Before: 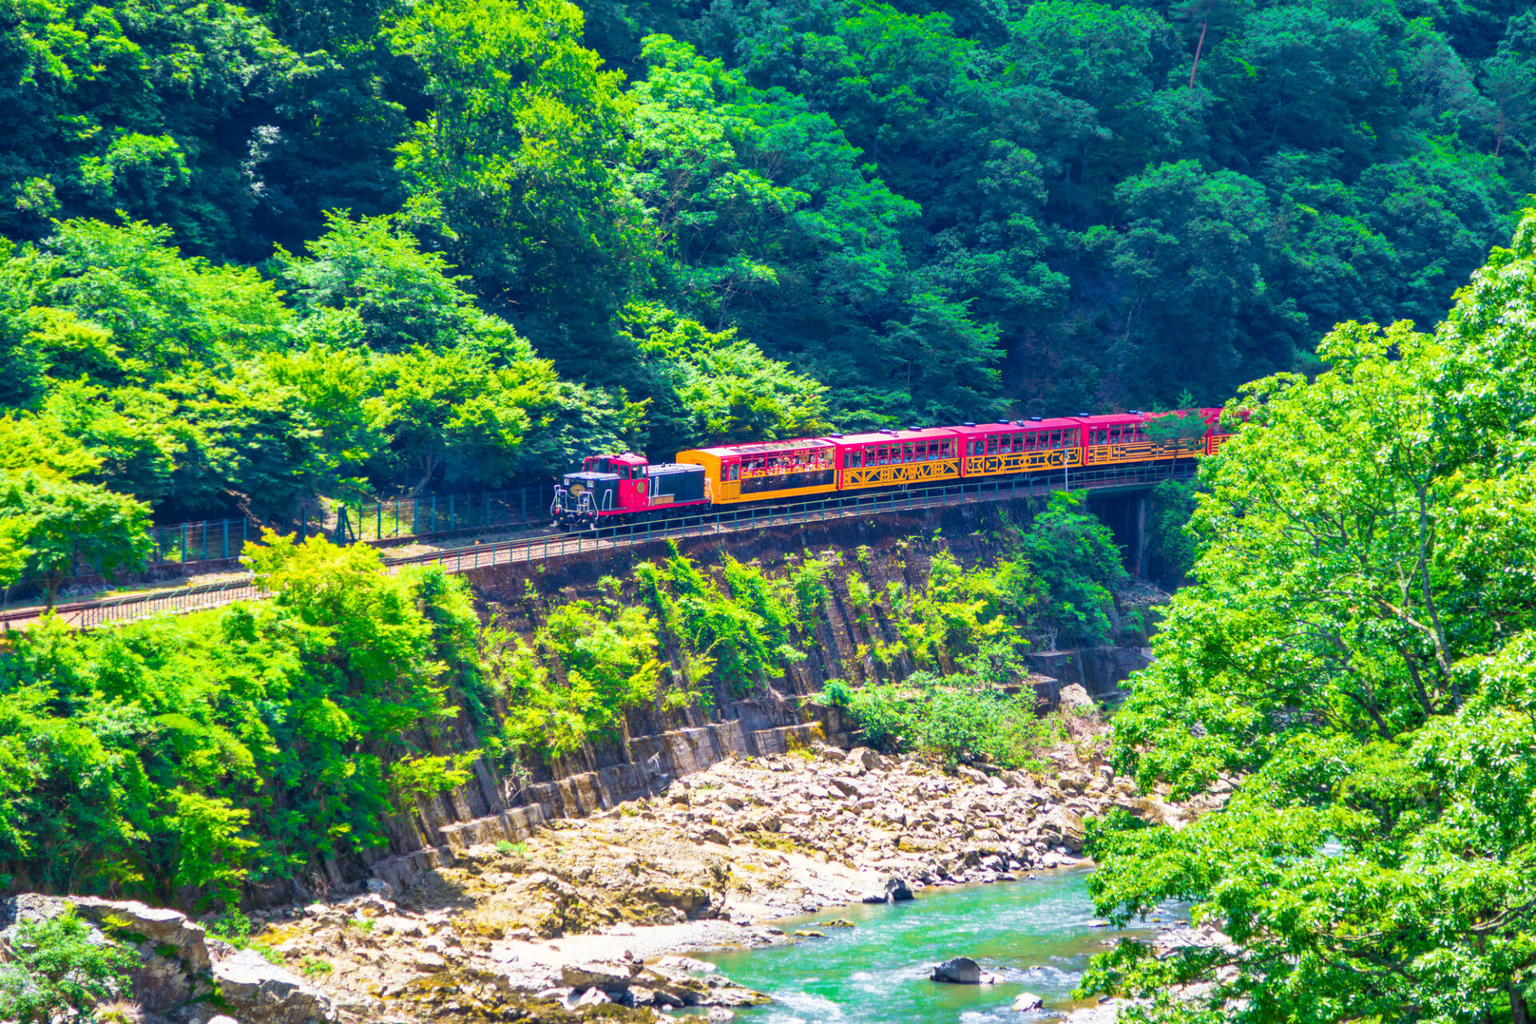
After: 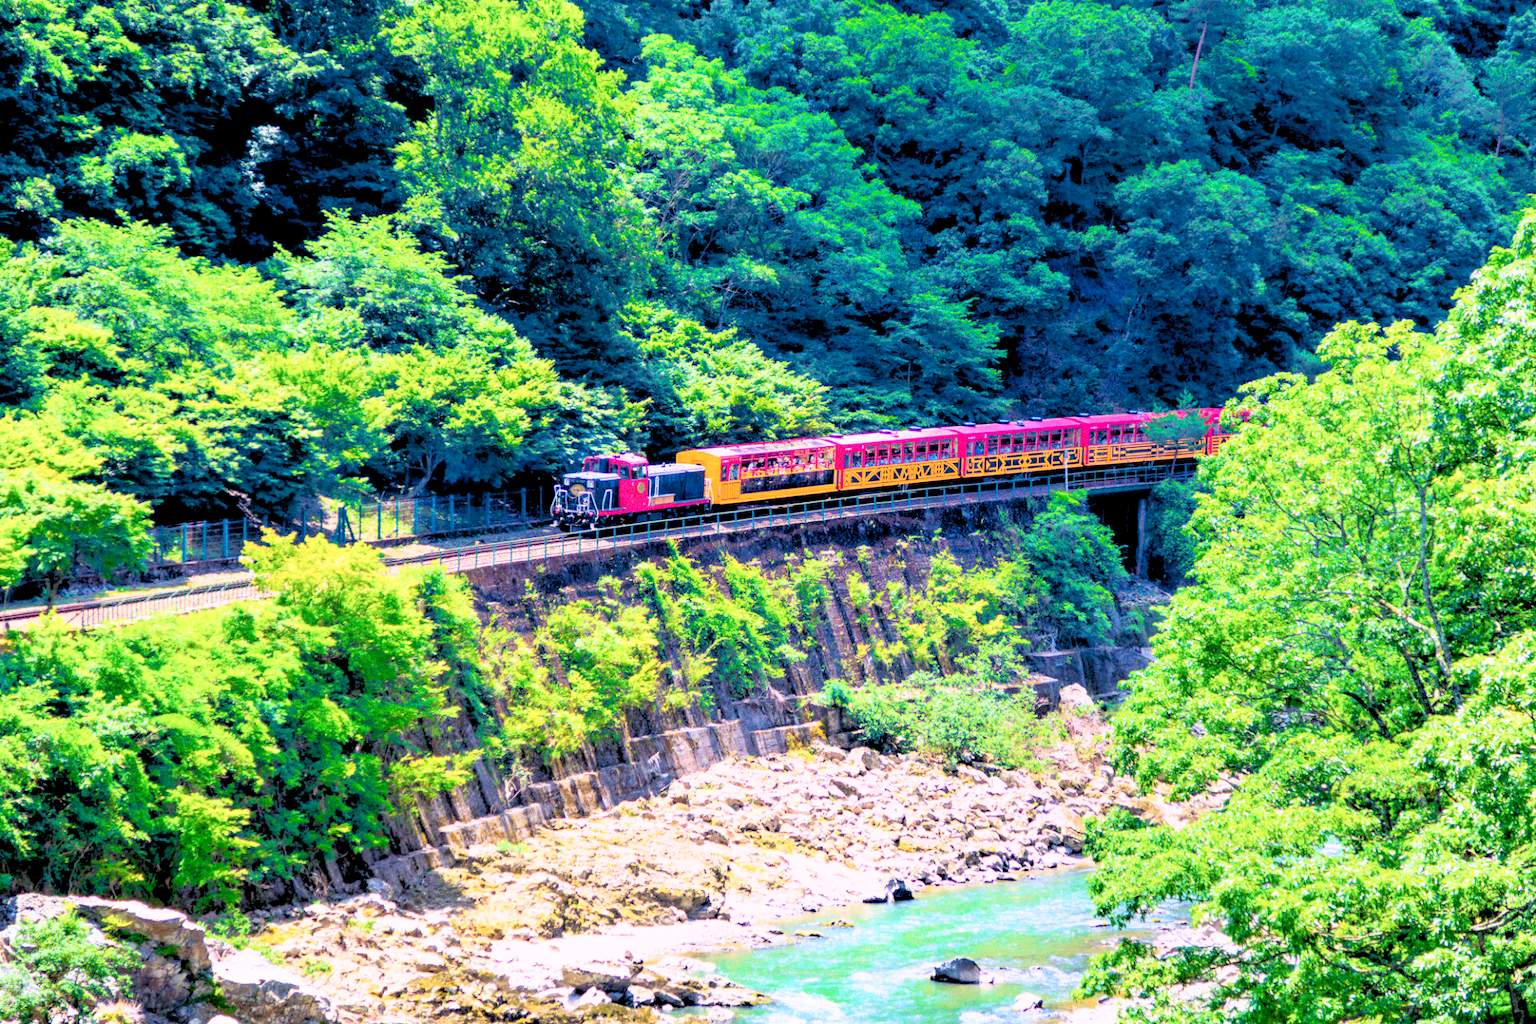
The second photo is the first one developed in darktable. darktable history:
shadows and highlights: shadows -62.32, white point adjustment -5.22, highlights 61.59
grain: strength 26%
rgb levels: levels [[0.027, 0.429, 0.996], [0, 0.5, 1], [0, 0.5, 1]]
white balance: red 1.05, blue 1.072
